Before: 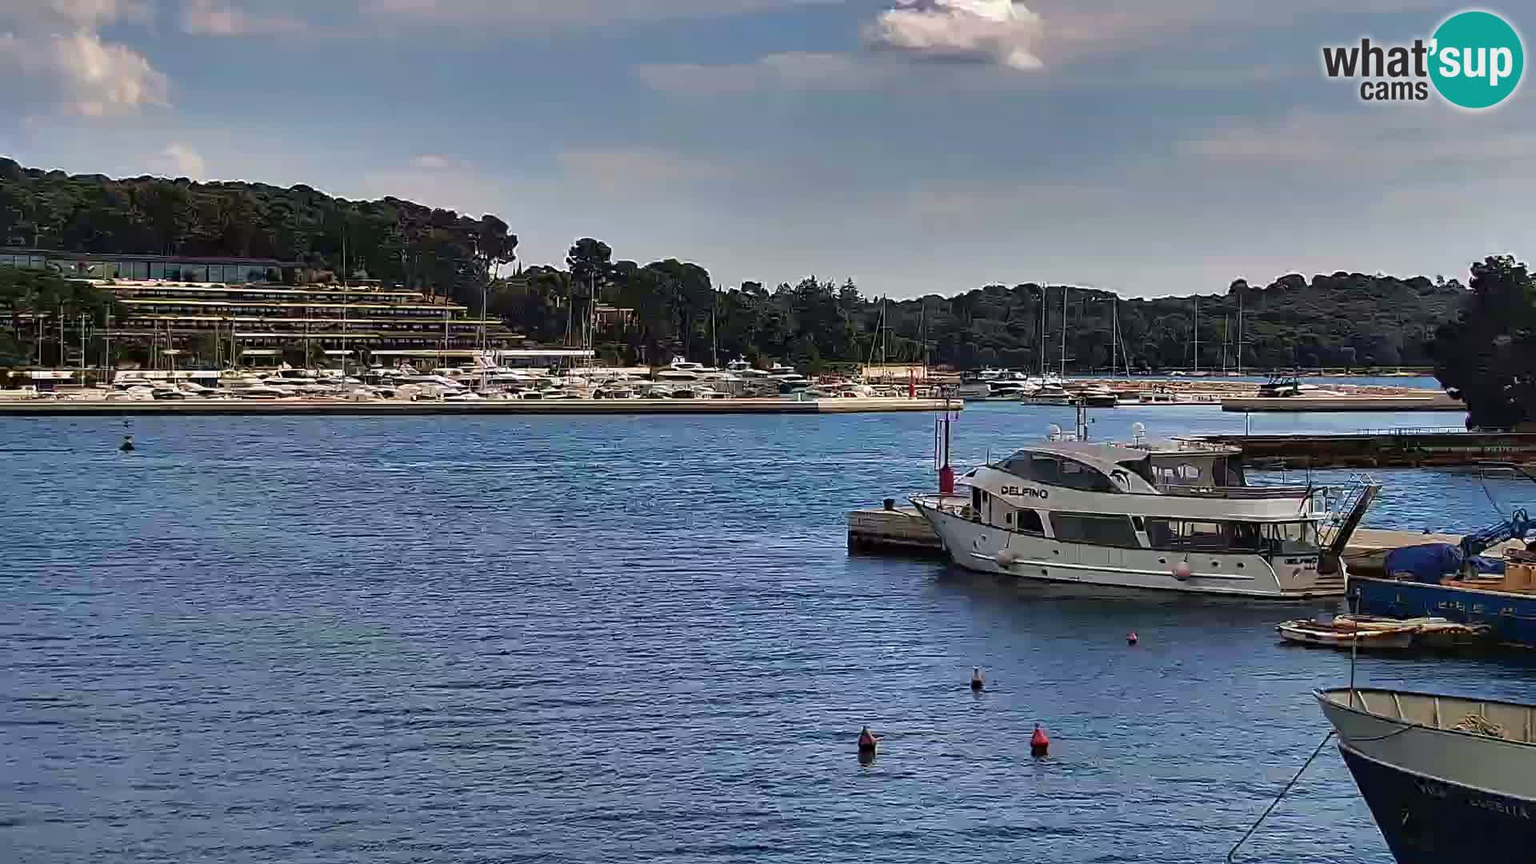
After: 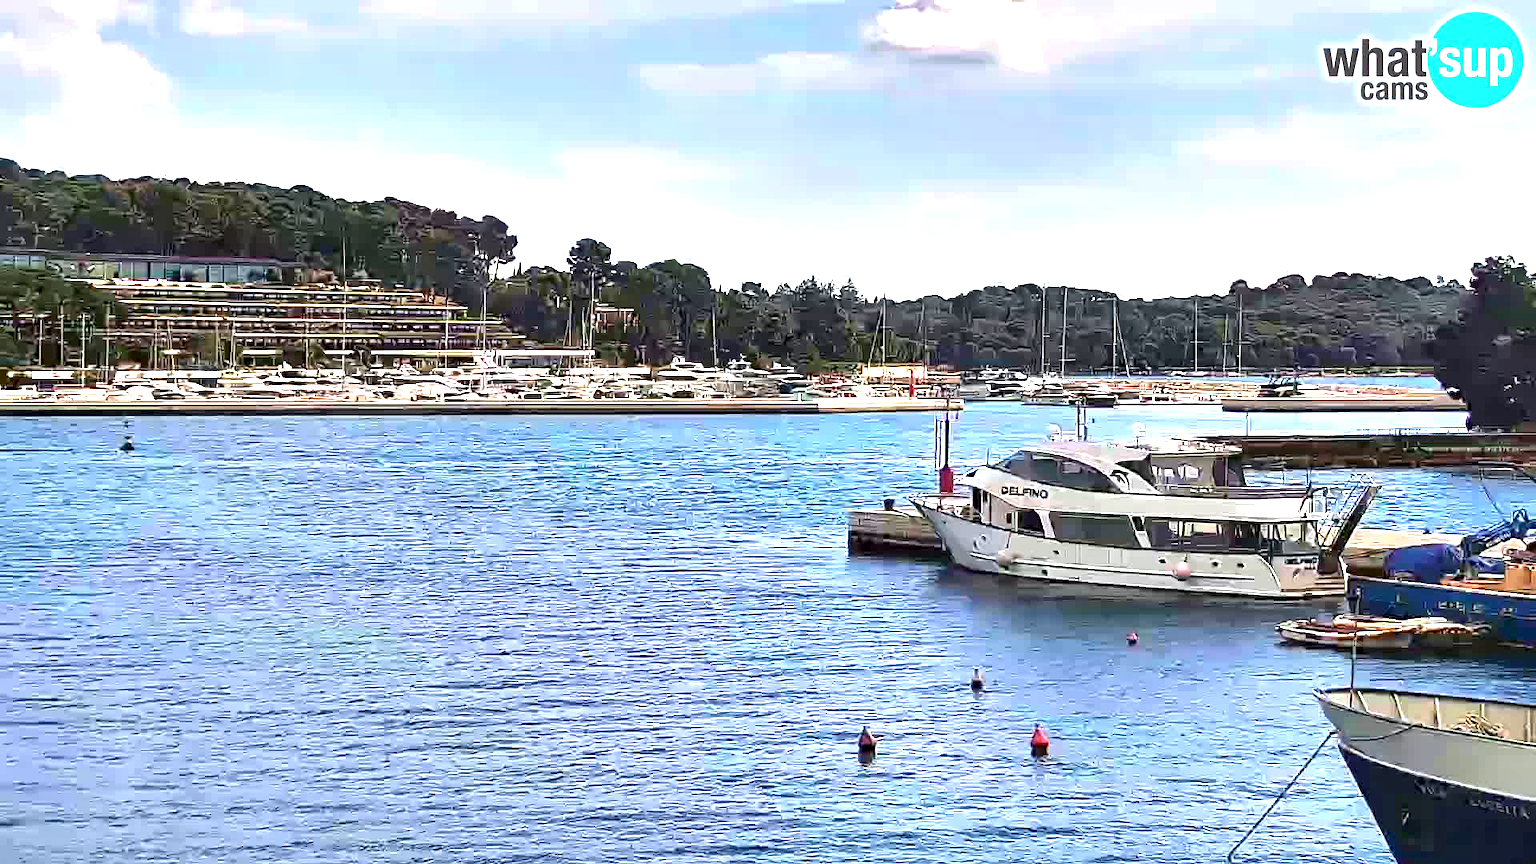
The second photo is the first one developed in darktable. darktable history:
exposure: black level correction 0.001, exposure 1.73 EV, compensate highlight preservation false
